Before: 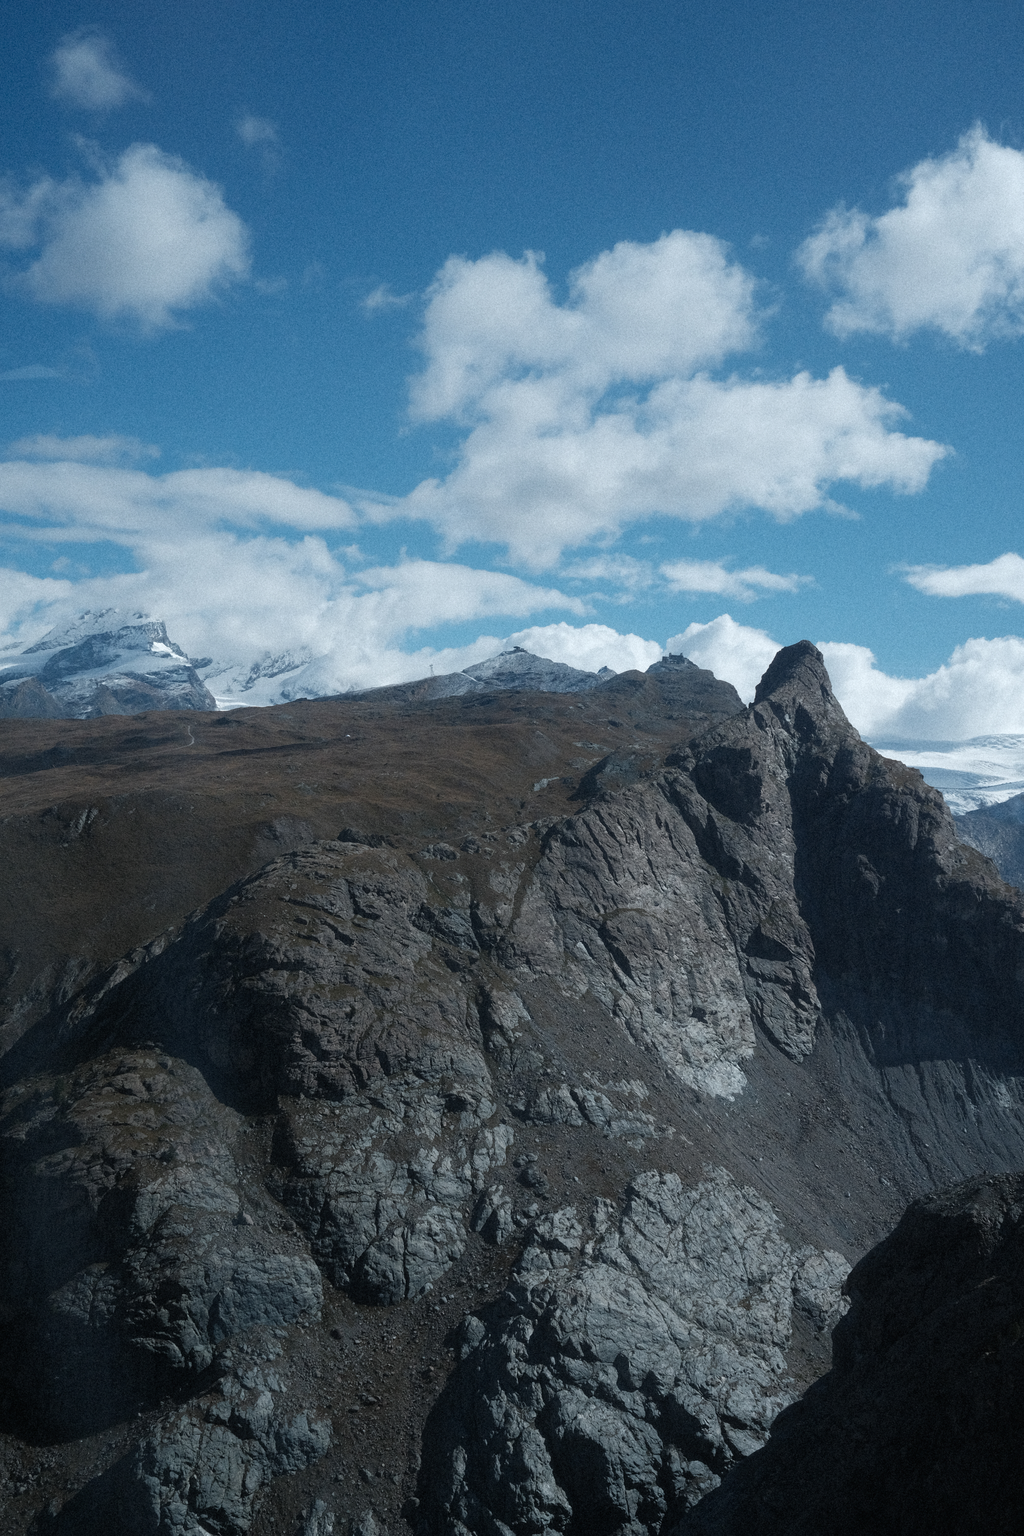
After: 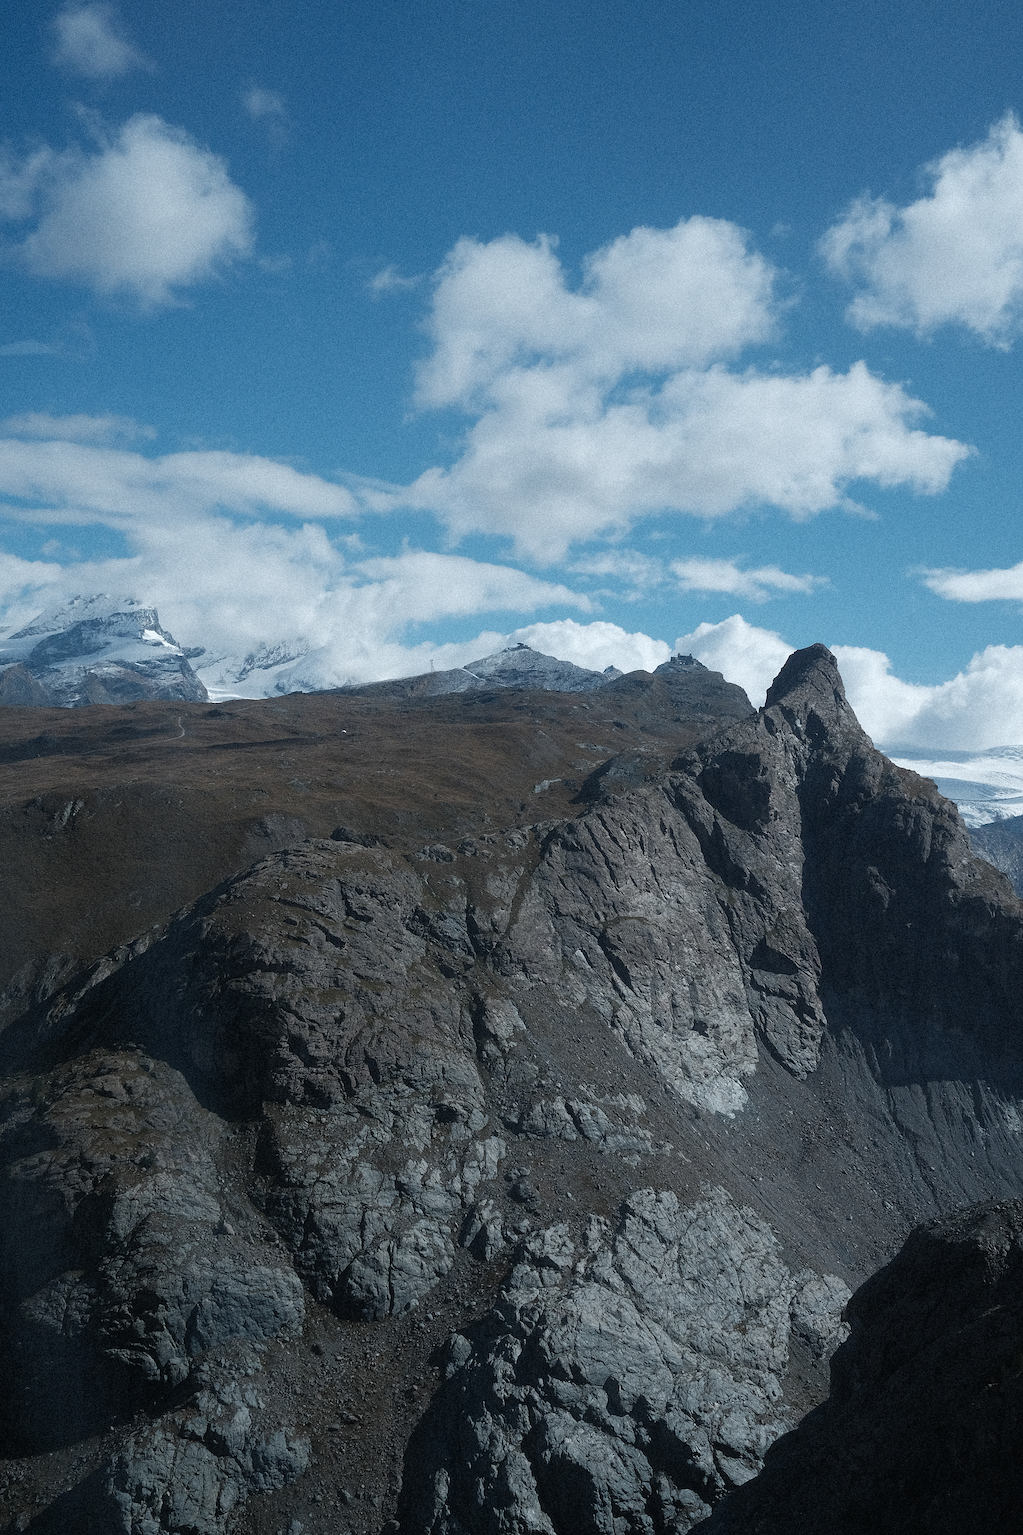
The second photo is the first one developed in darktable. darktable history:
crop and rotate: angle -1.32°
sharpen: radius 1.416, amount 1.266, threshold 0.723
